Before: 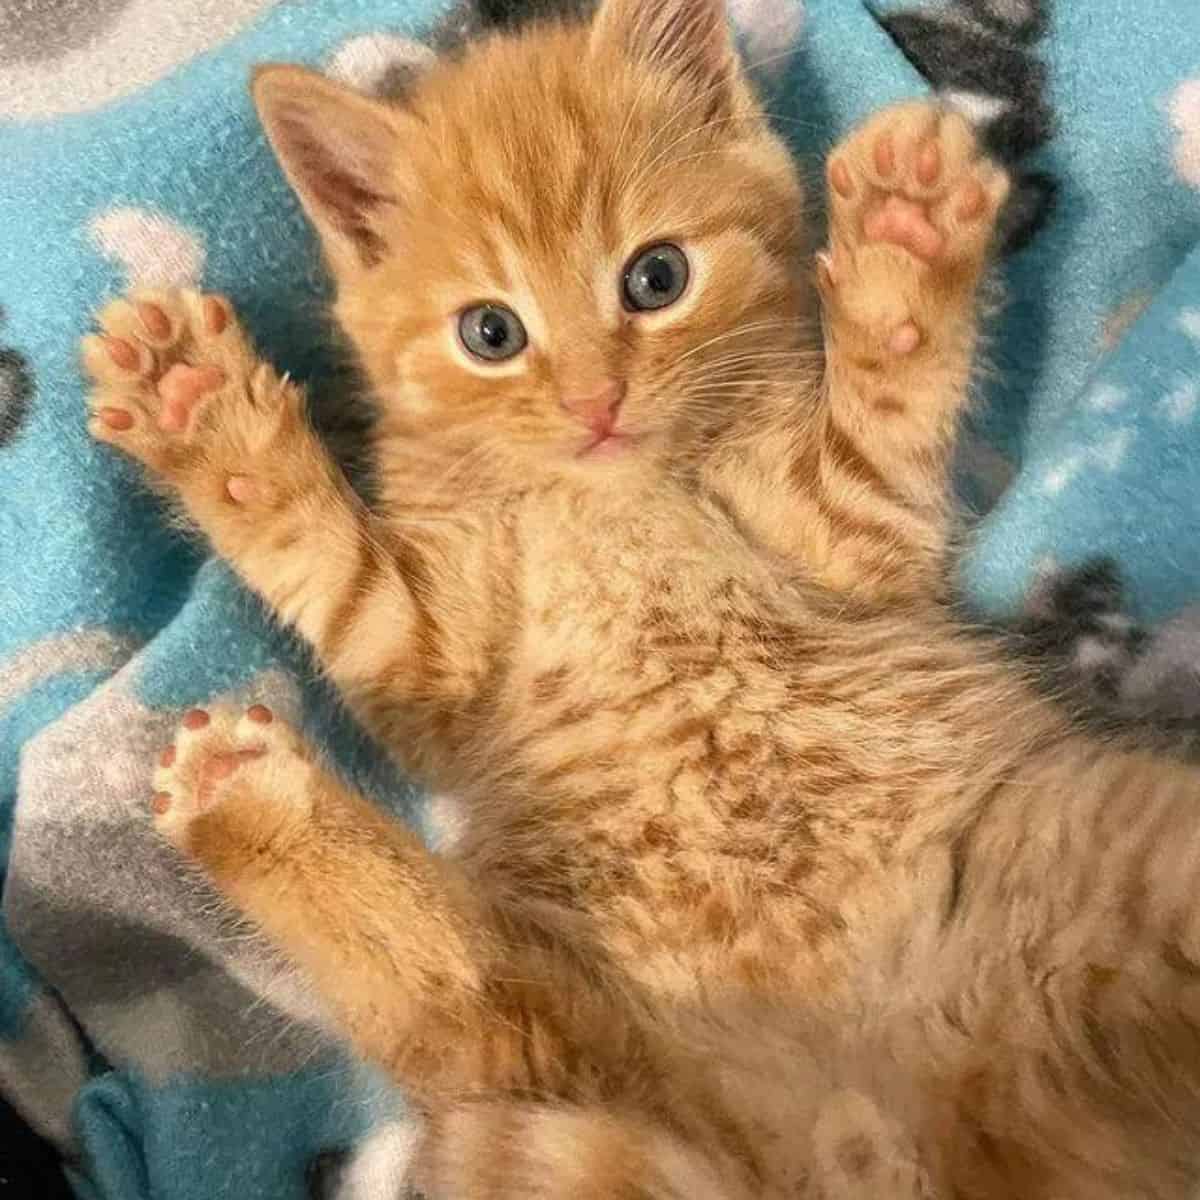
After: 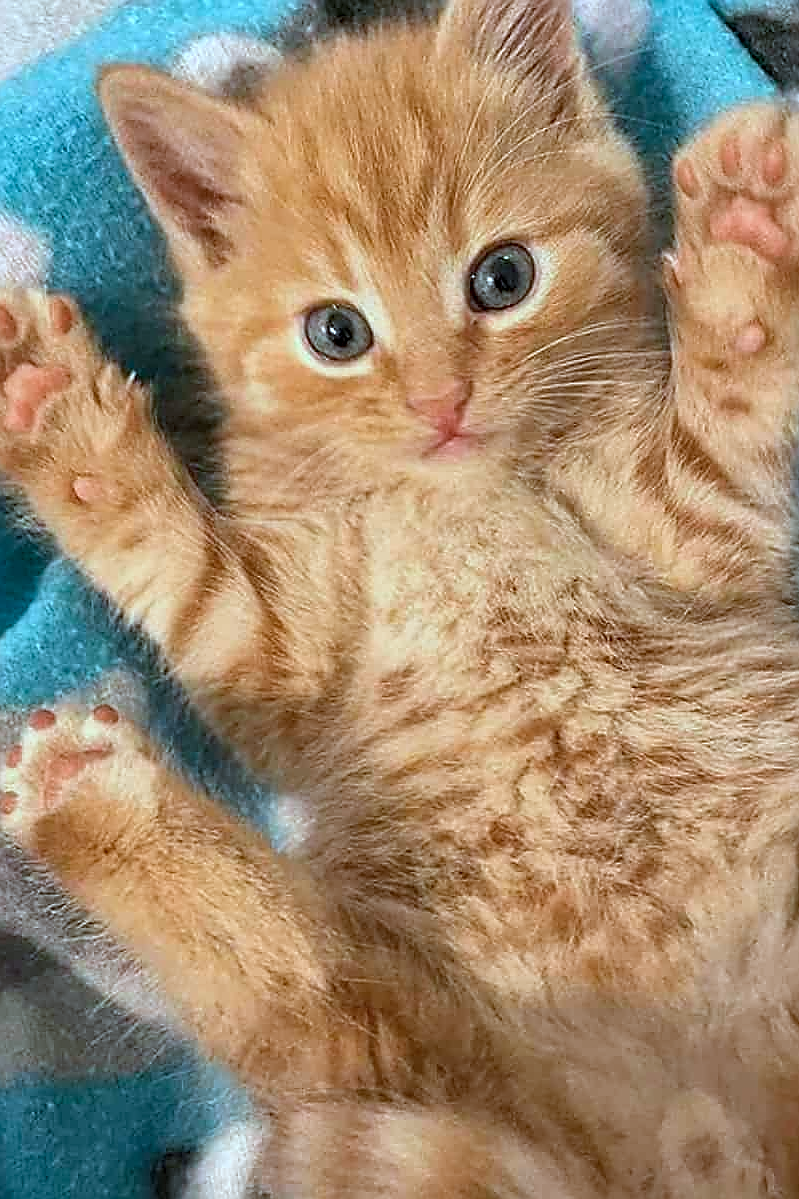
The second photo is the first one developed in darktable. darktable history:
haze removal: adaptive false
crop and rotate: left 12.885%, right 20.517%
sharpen: radius 1.359, amount 1.258, threshold 0.833
color correction: highlights a* -9.67, highlights b* -21.35
